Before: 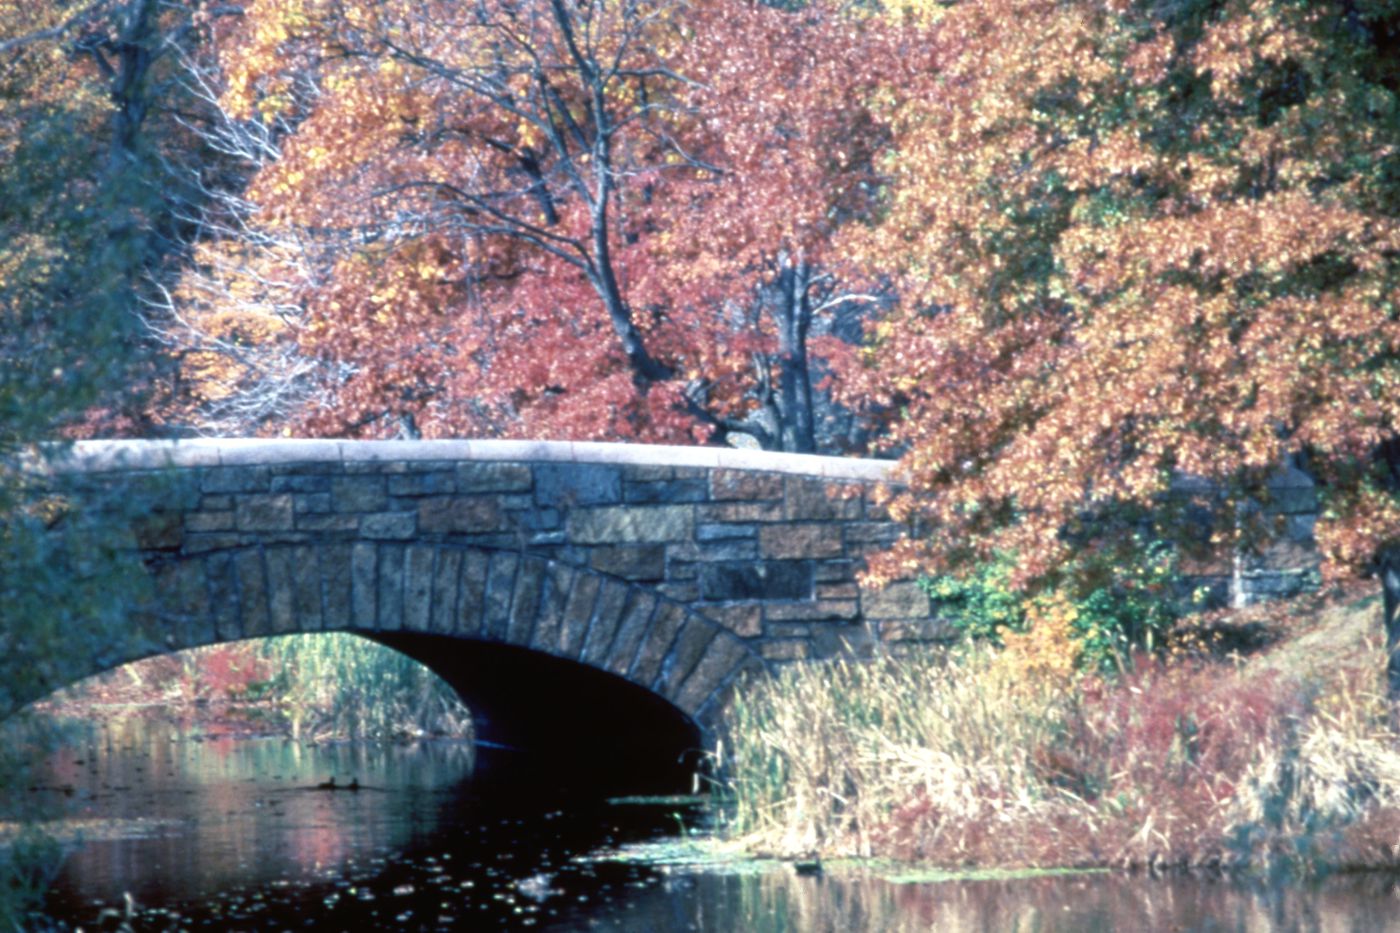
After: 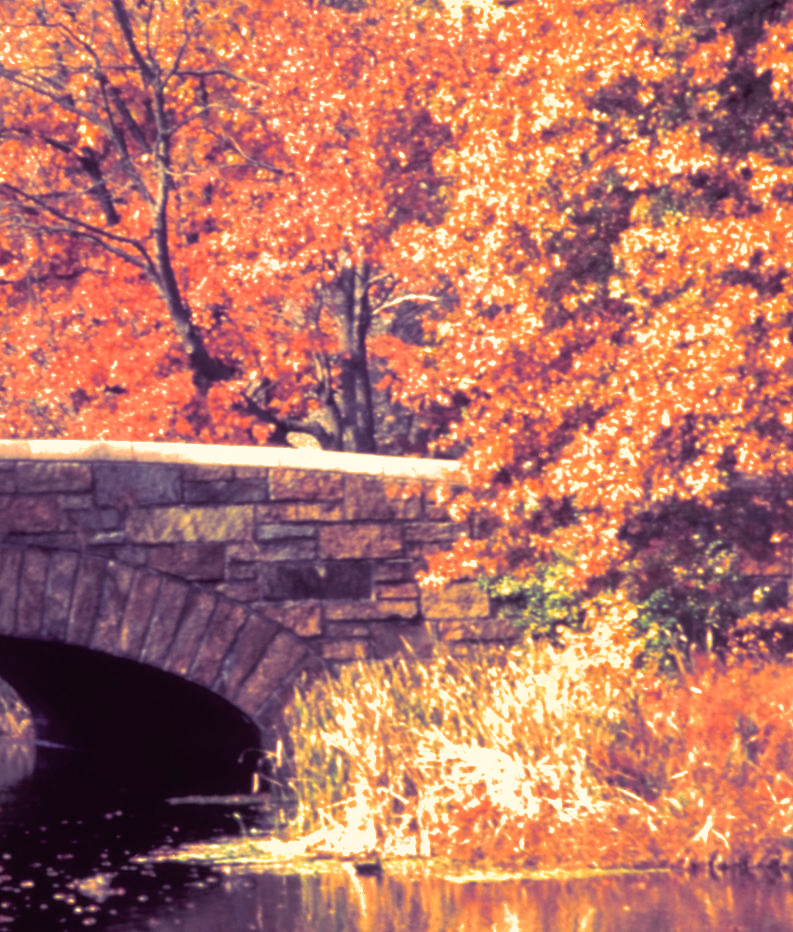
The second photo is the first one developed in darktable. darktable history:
split-toning: shadows › hue 277.2°, shadows › saturation 0.74
white balance: red 1.467, blue 0.684
crop: left 31.458%, top 0%, right 11.876%
shadows and highlights: on, module defaults
